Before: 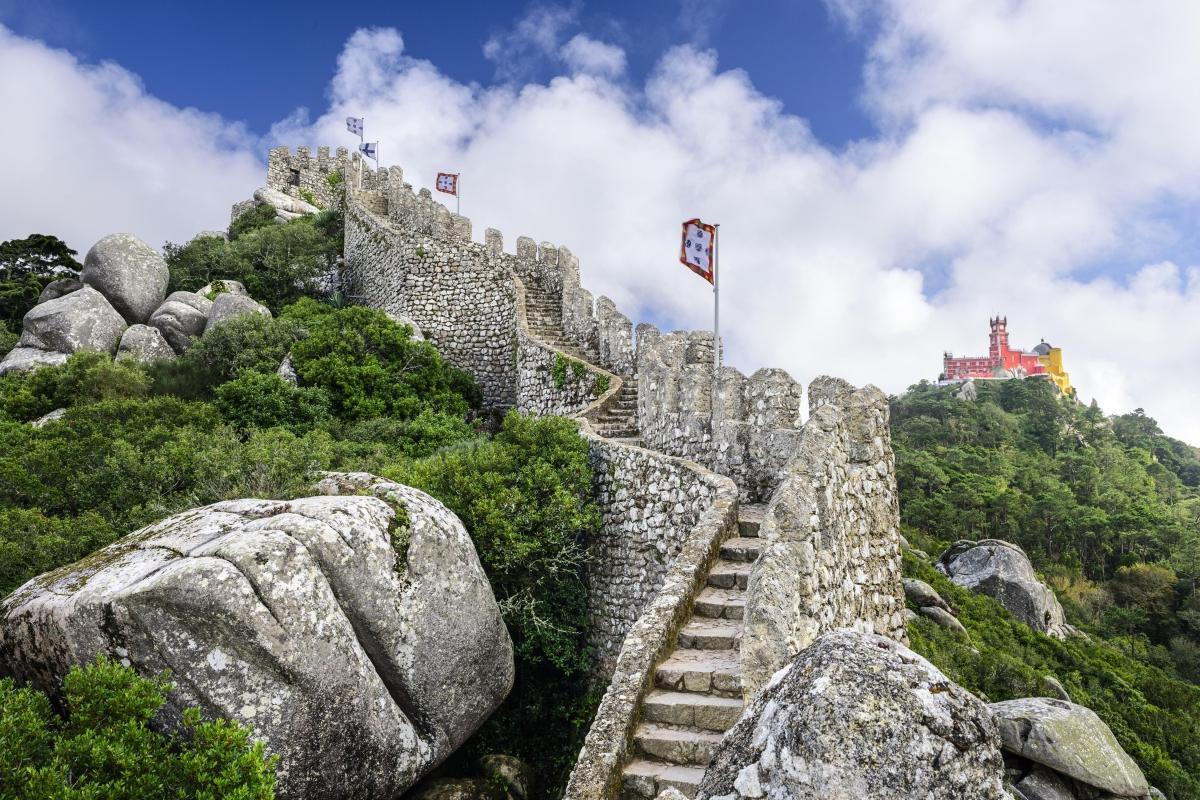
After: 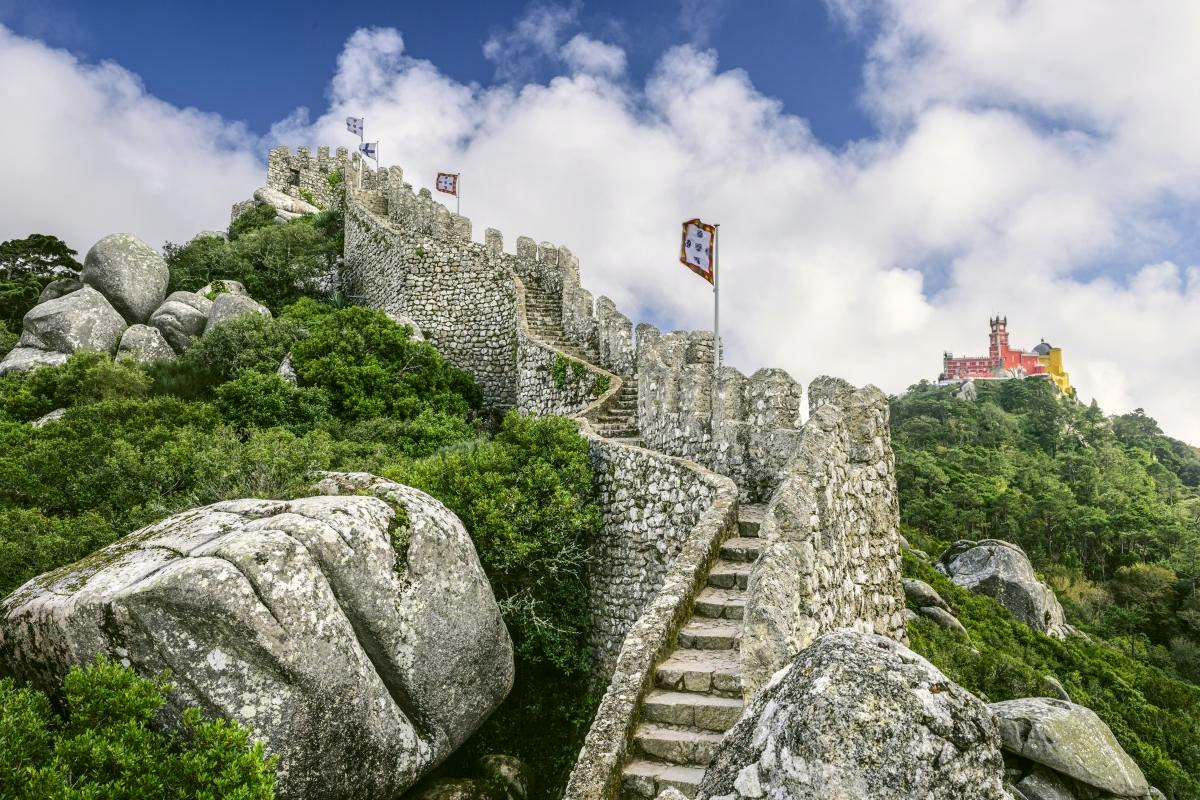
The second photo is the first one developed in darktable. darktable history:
color correction: highlights a* 4.02, highlights b* 4.98, shadows a* -7.55, shadows b* 4.98
color balance: lift [1.004, 1.002, 1.002, 0.998], gamma [1, 1.007, 1.002, 0.993], gain [1, 0.977, 1.013, 1.023], contrast -3.64%
local contrast: on, module defaults
